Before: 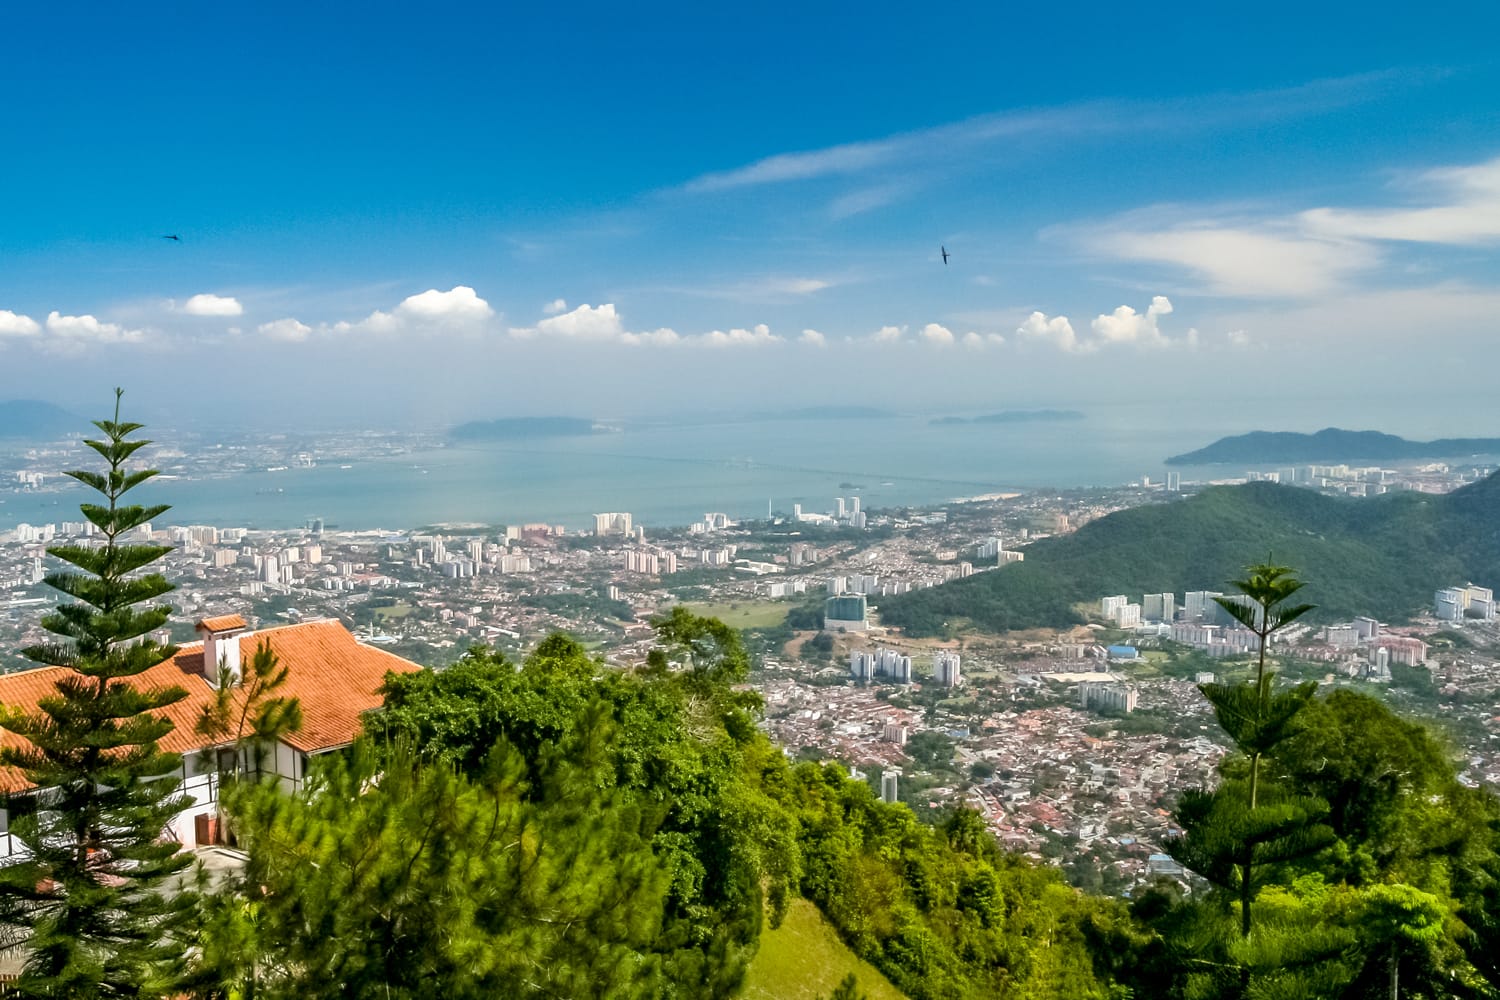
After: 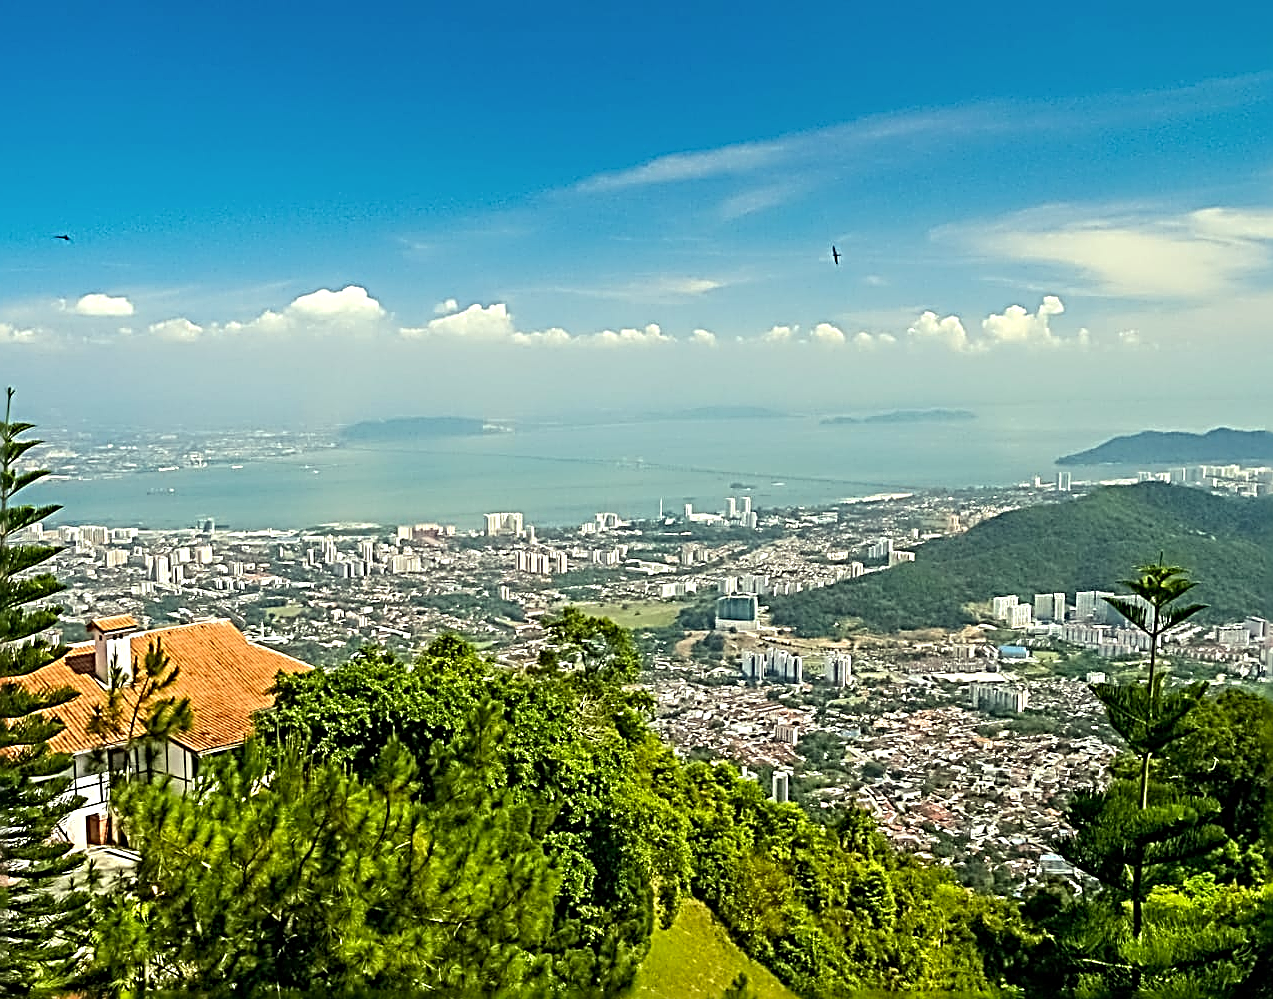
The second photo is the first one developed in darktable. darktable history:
crop: left 7.317%, right 7.81%
color correction: highlights a* -5.67, highlights b* 11.09
exposure: exposure 0.212 EV, compensate highlight preservation false
sharpen: radius 3.181, amount 1.735
